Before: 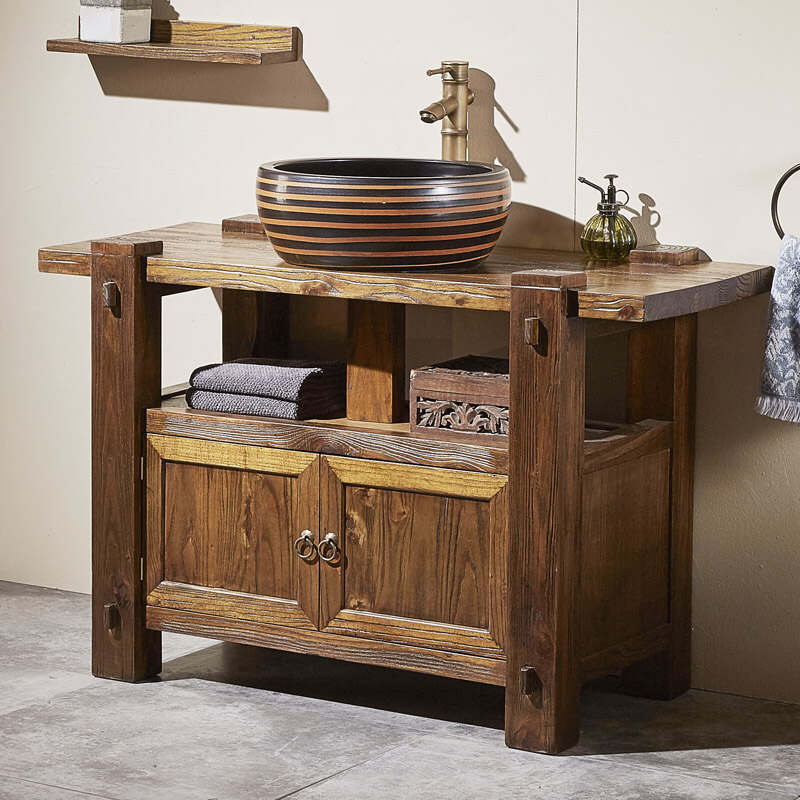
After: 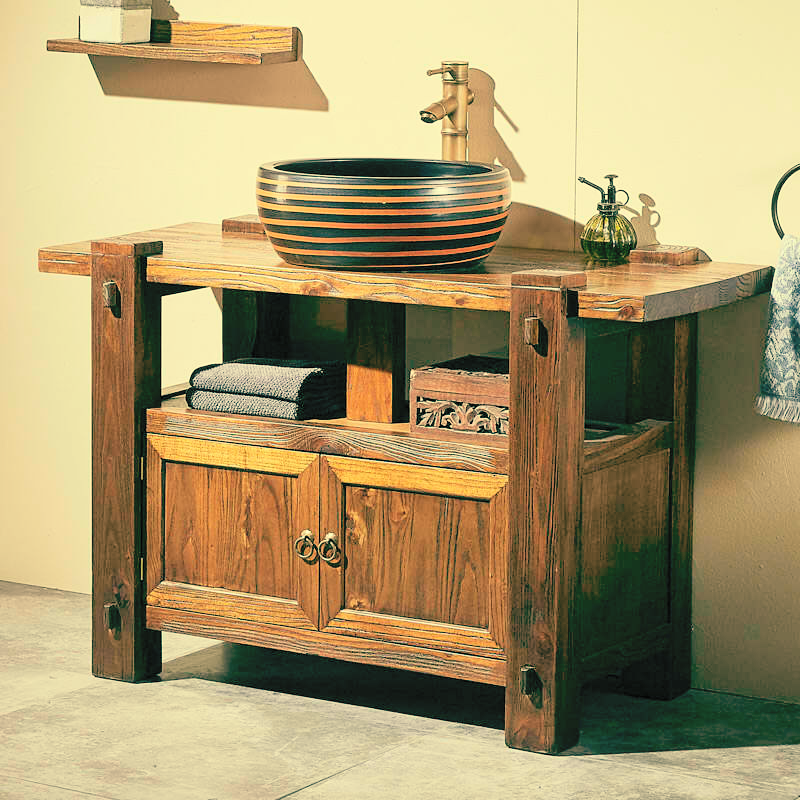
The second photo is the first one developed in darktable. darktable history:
color balance: mode lift, gamma, gain (sRGB), lift [1, 0.69, 1, 1], gamma [1, 1.482, 1, 1], gain [1, 1, 1, 0.802]
contrast brightness saturation: contrast 0.1, brightness 0.3, saturation 0.14
